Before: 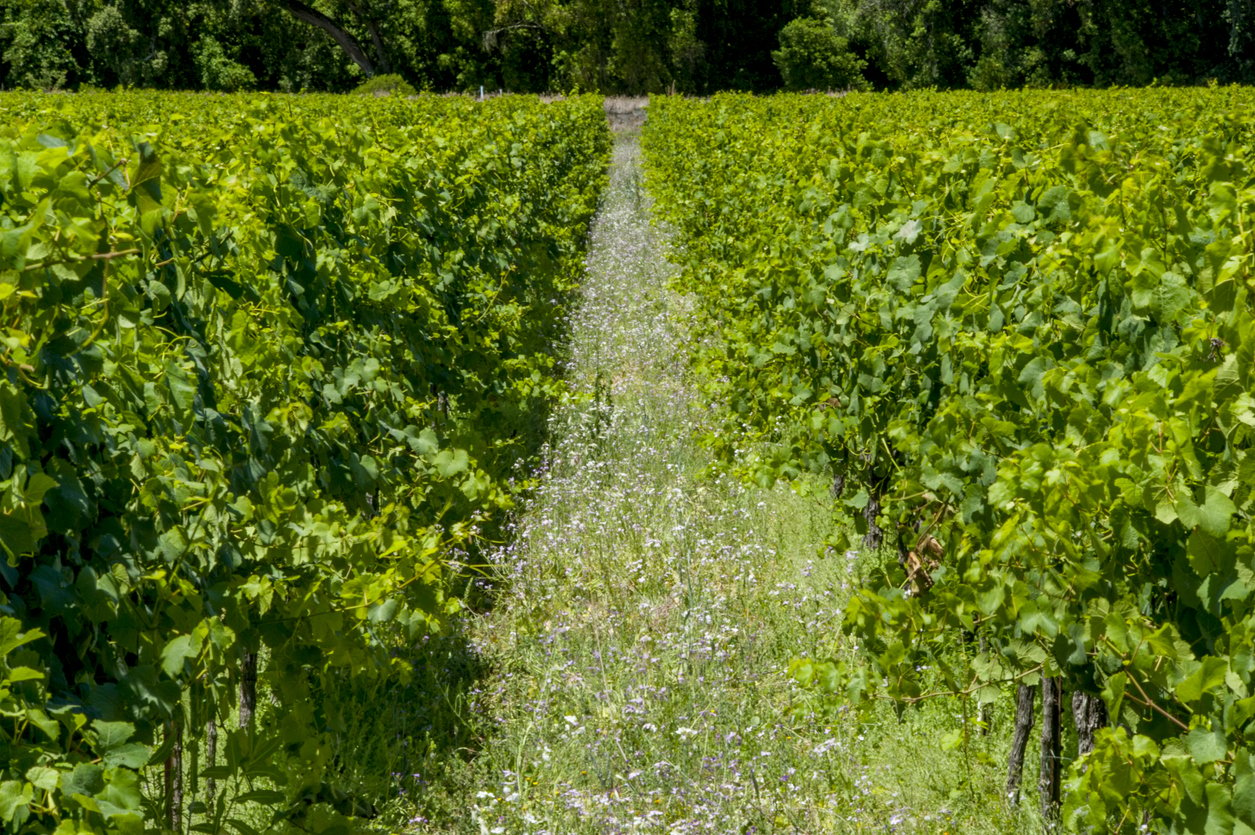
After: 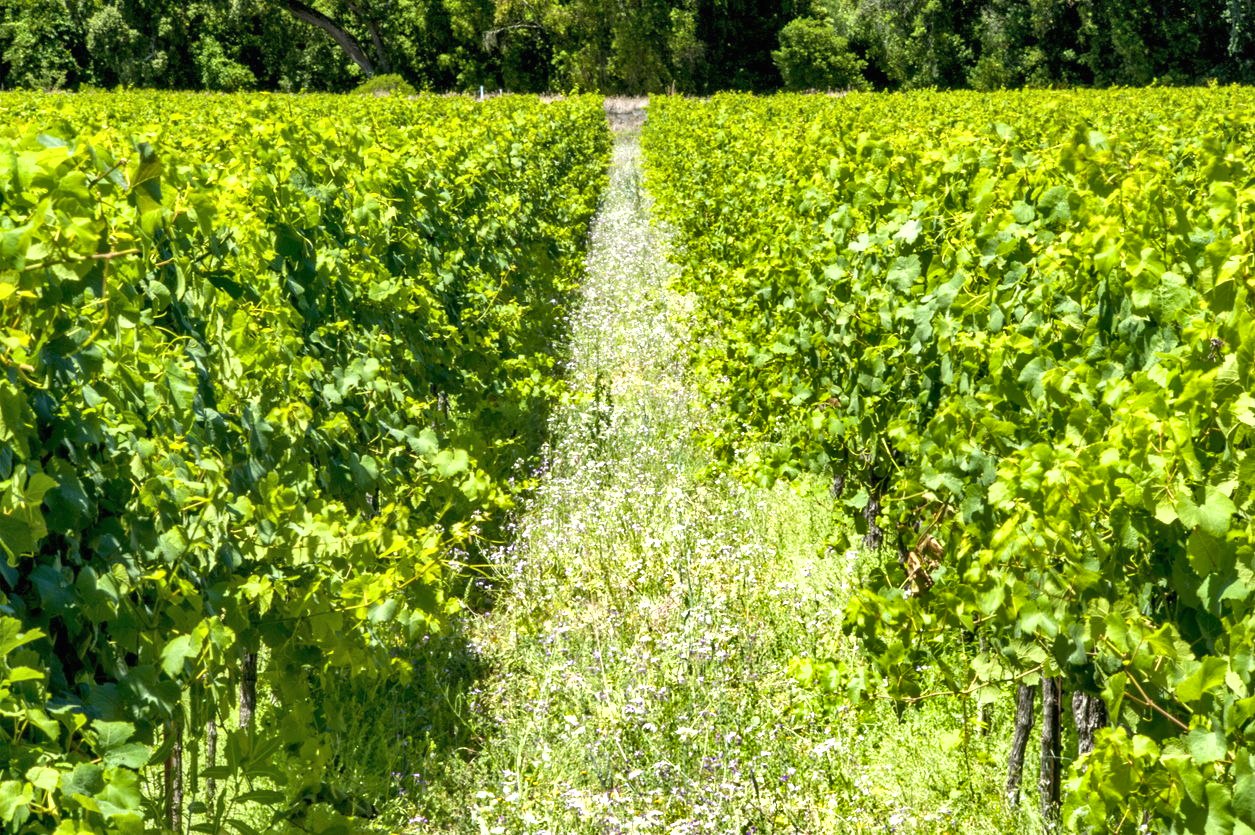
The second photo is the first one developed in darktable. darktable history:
shadows and highlights: low approximation 0.01, soften with gaussian
exposure: black level correction 0, exposure 1.1 EV, compensate exposure bias true, compensate highlight preservation false
